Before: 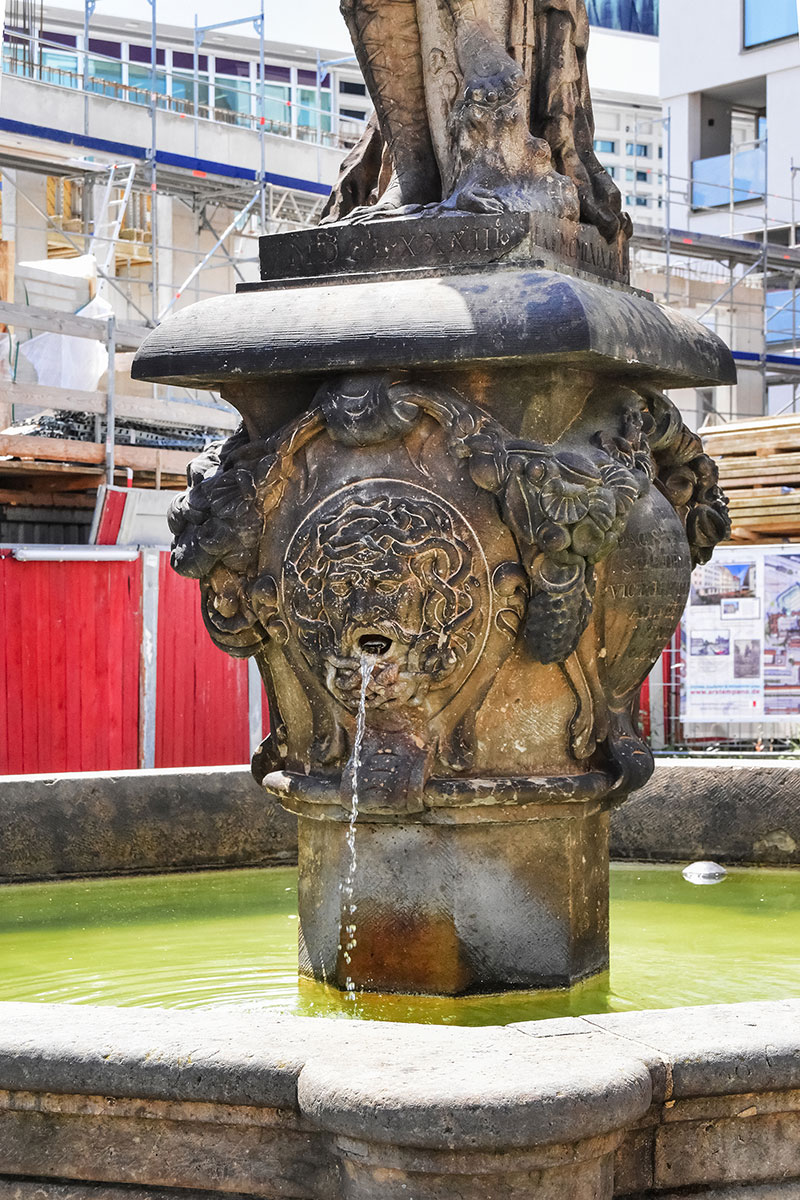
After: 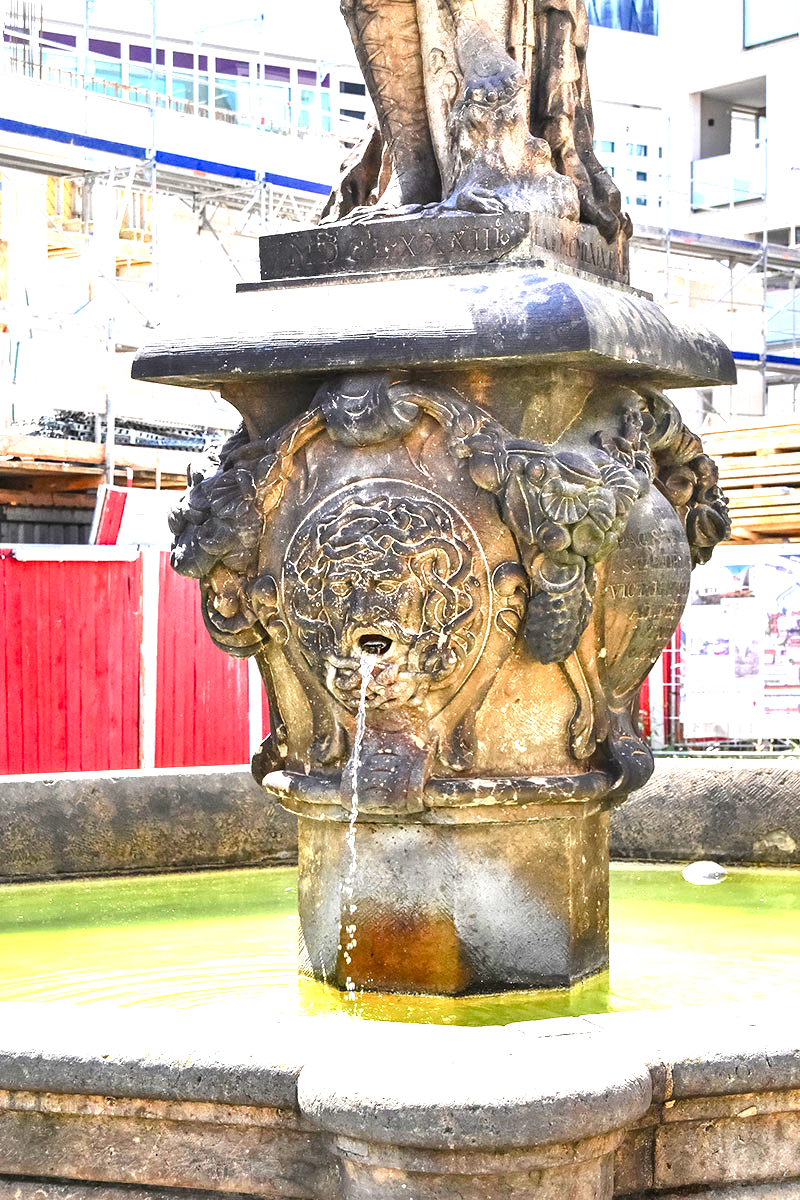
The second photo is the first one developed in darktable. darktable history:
color balance rgb: perceptual saturation grading › global saturation 20%, perceptual saturation grading › highlights -25%, perceptual saturation grading › shadows 25%
exposure: black level correction 0, exposure 1.388 EV, compensate exposure bias true, compensate highlight preservation false
